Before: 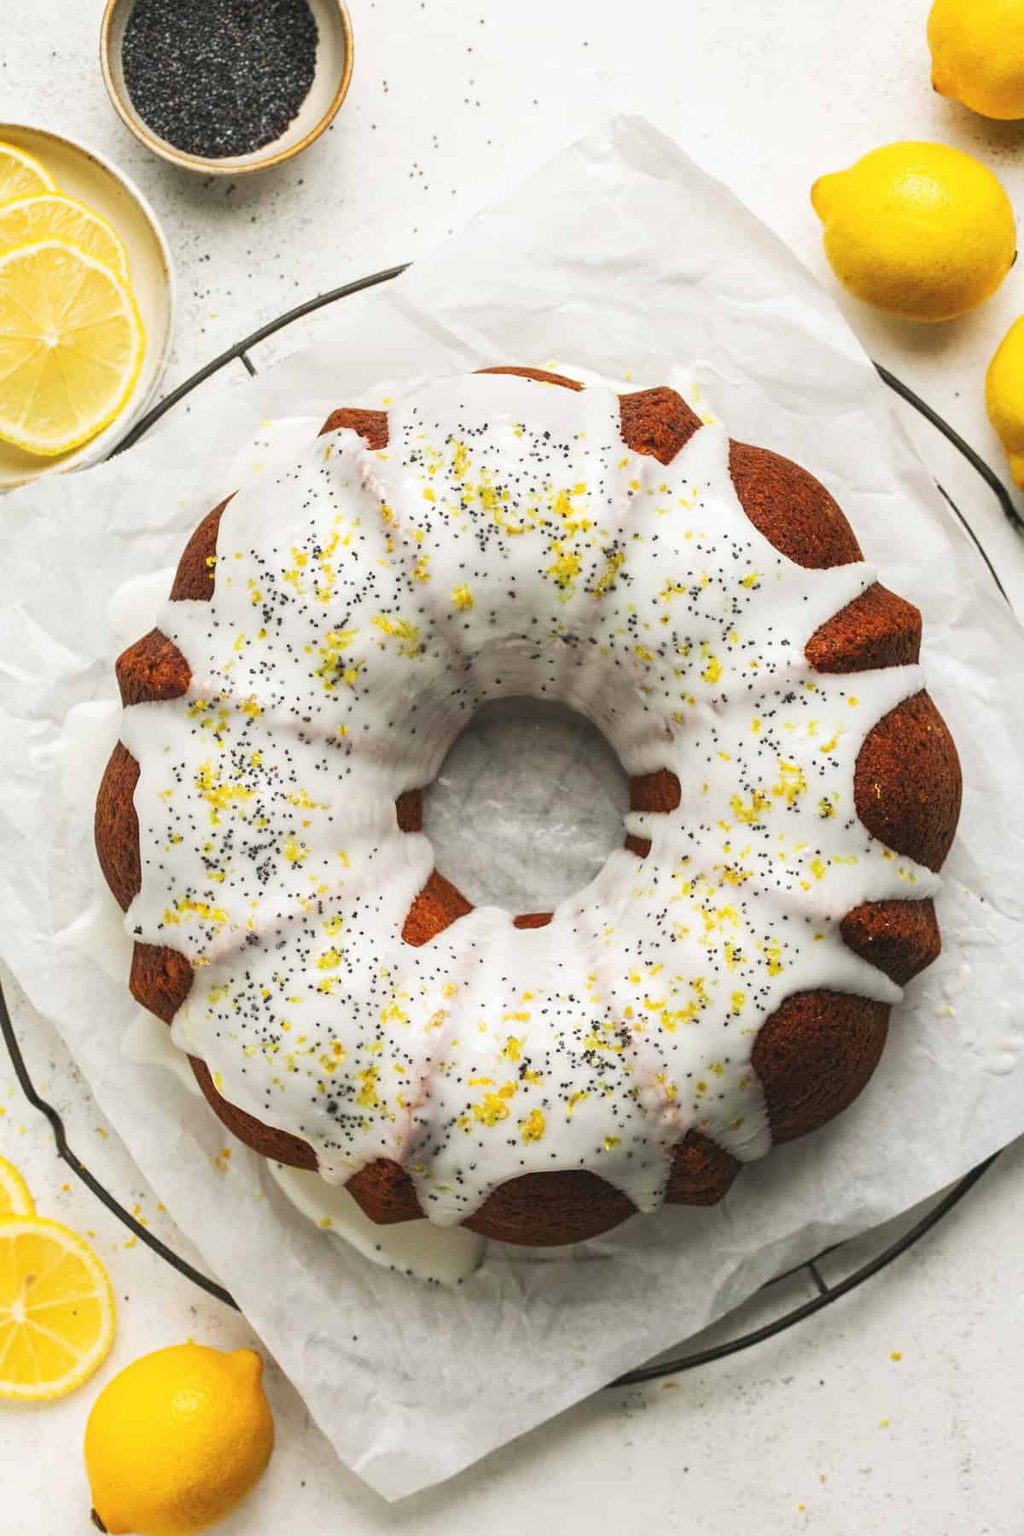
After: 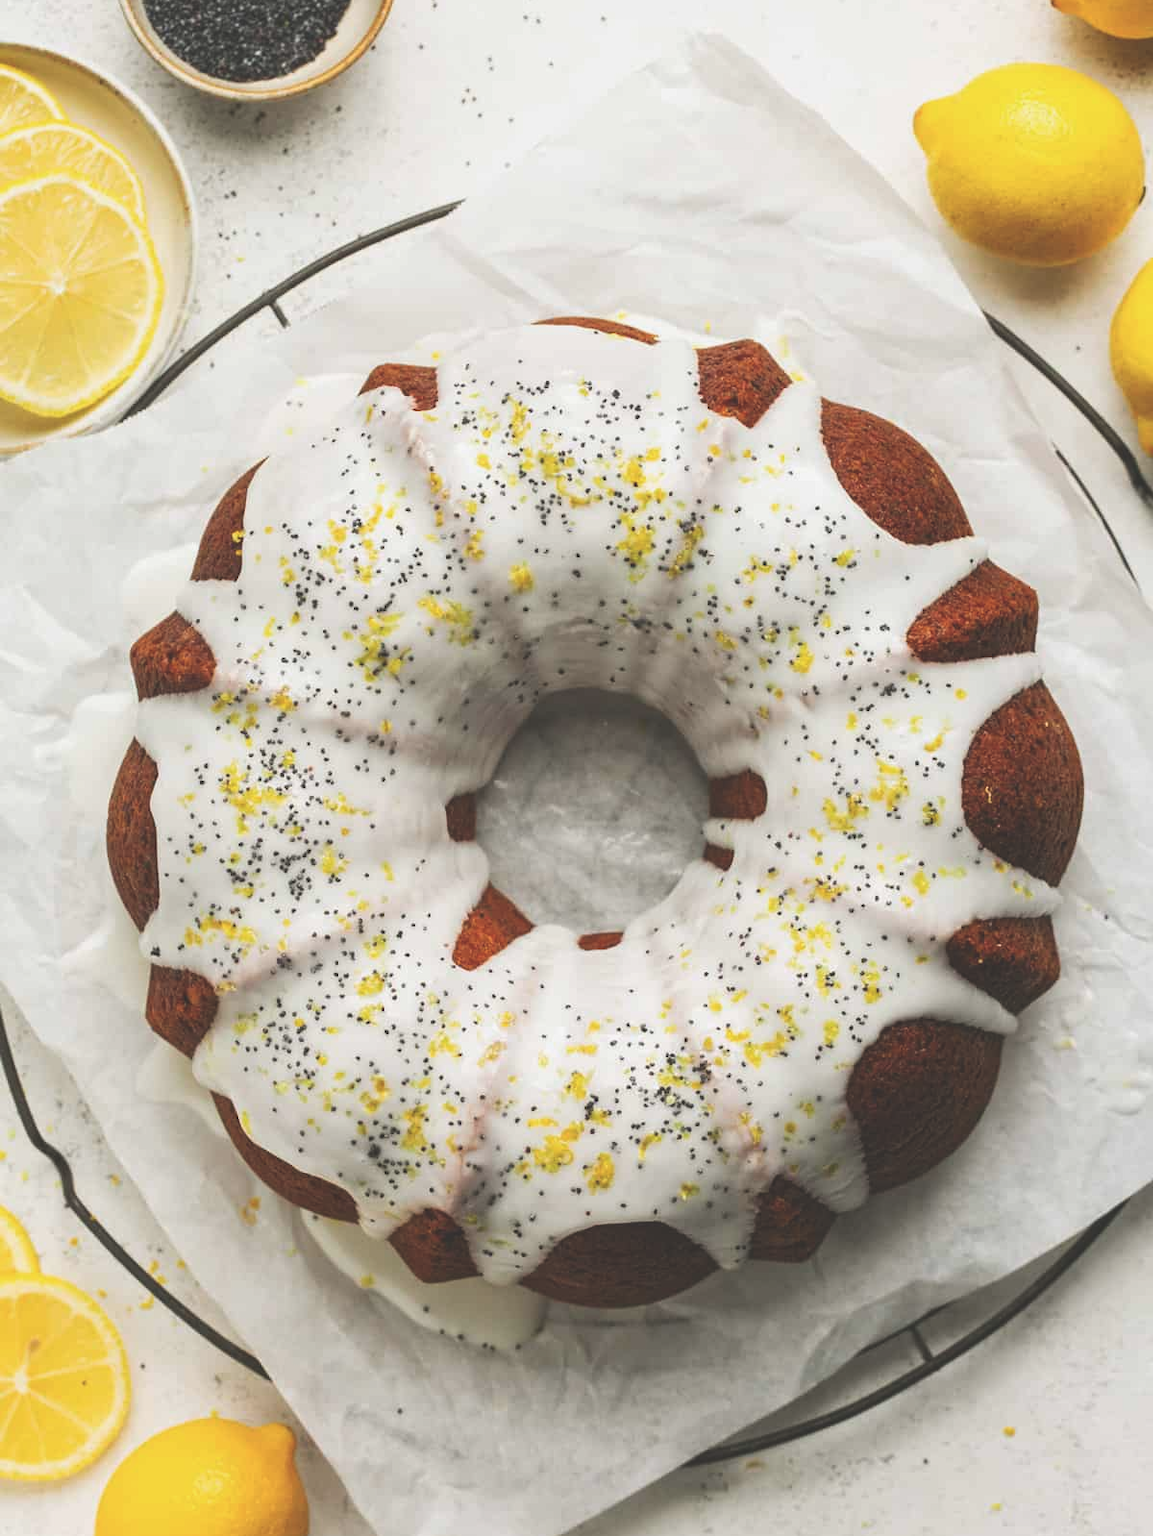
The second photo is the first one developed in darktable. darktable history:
rotate and perspective: automatic cropping off
crop and rotate: top 5.609%, bottom 5.609%
exposure: black level correction -0.025, exposure -0.117 EV, compensate highlight preservation false
color zones: curves: ch0 [(0.25, 0.5) (0.428, 0.473) (0.75, 0.5)]; ch1 [(0.243, 0.479) (0.398, 0.452) (0.75, 0.5)]
